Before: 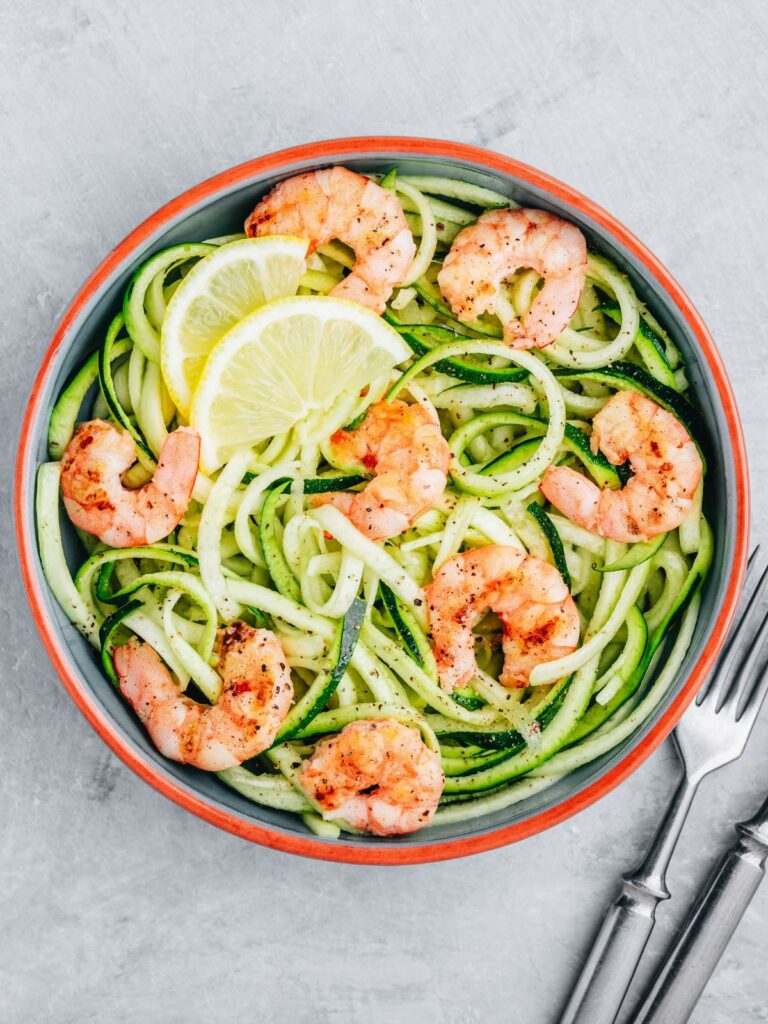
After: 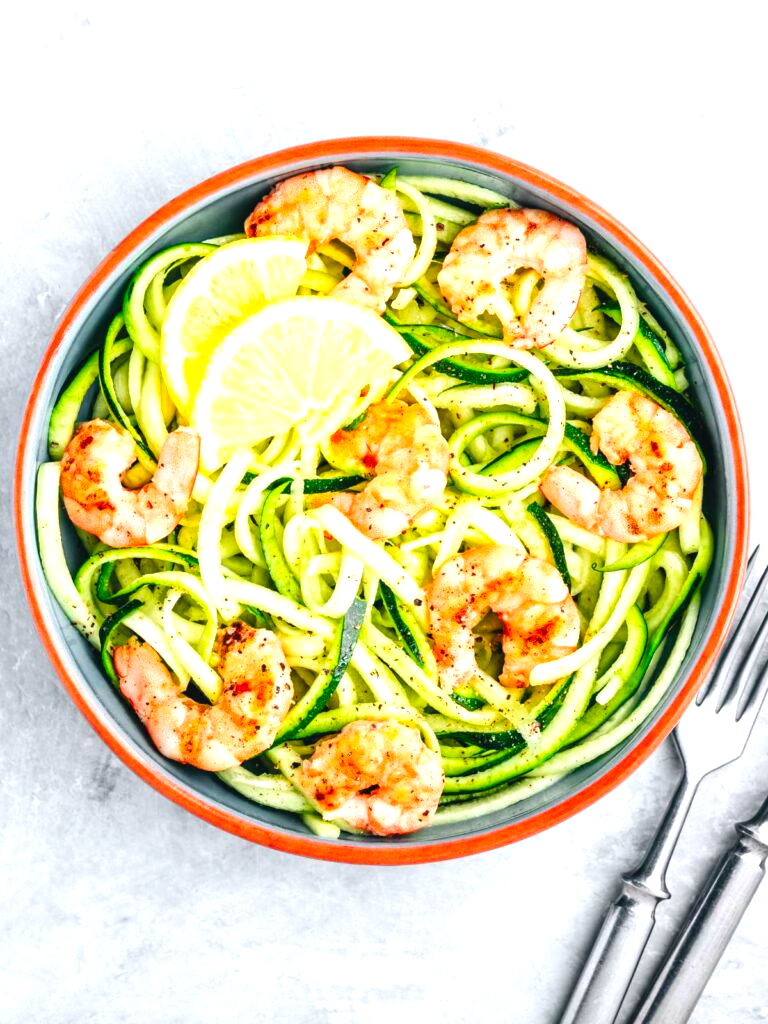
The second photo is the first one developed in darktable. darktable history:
exposure: exposure 0.785 EV, compensate highlight preservation false
color balance rgb: perceptual saturation grading › global saturation 20%, global vibrance 10%
